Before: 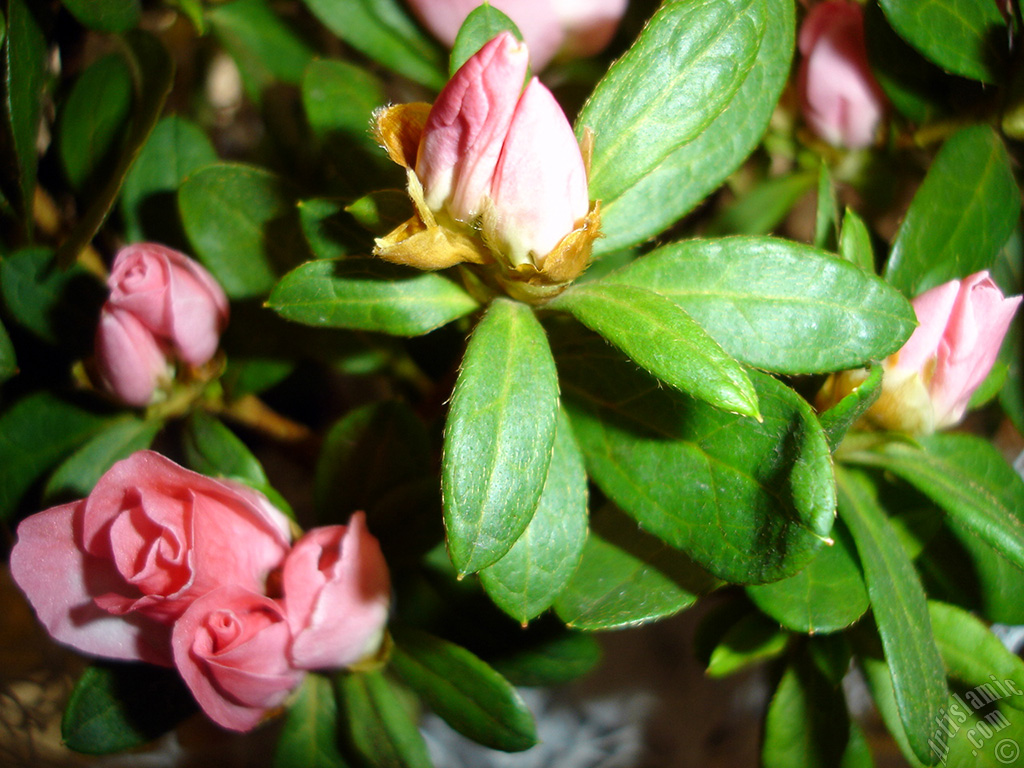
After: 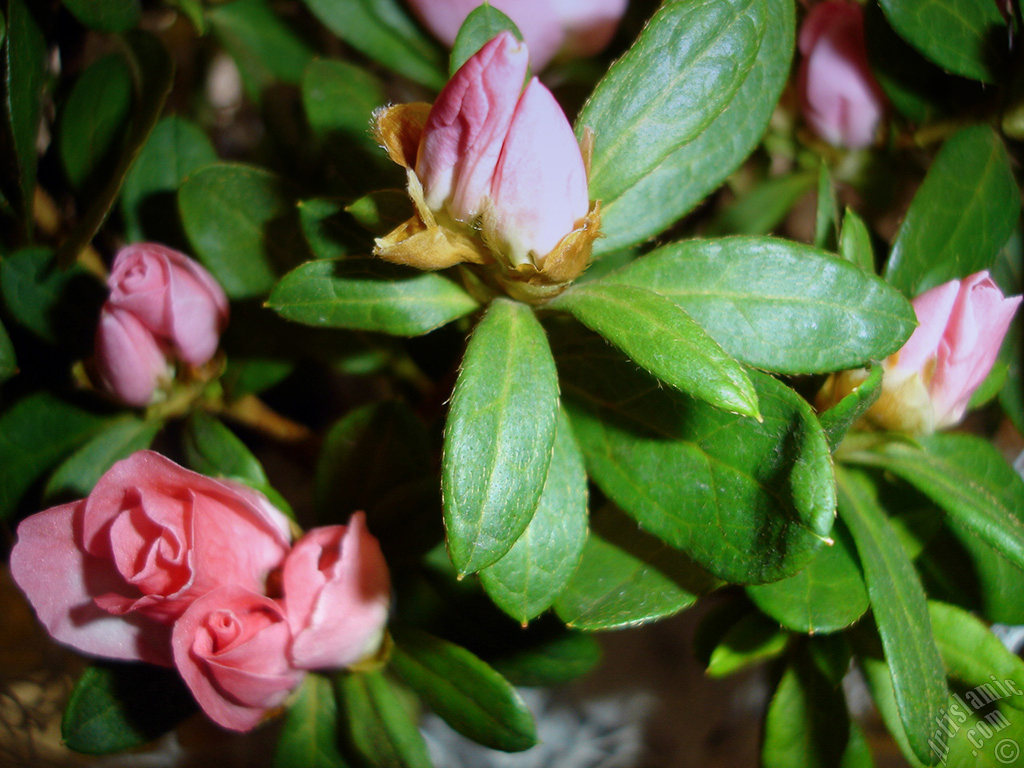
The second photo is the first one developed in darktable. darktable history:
graduated density: hue 238.83°, saturation 50%
